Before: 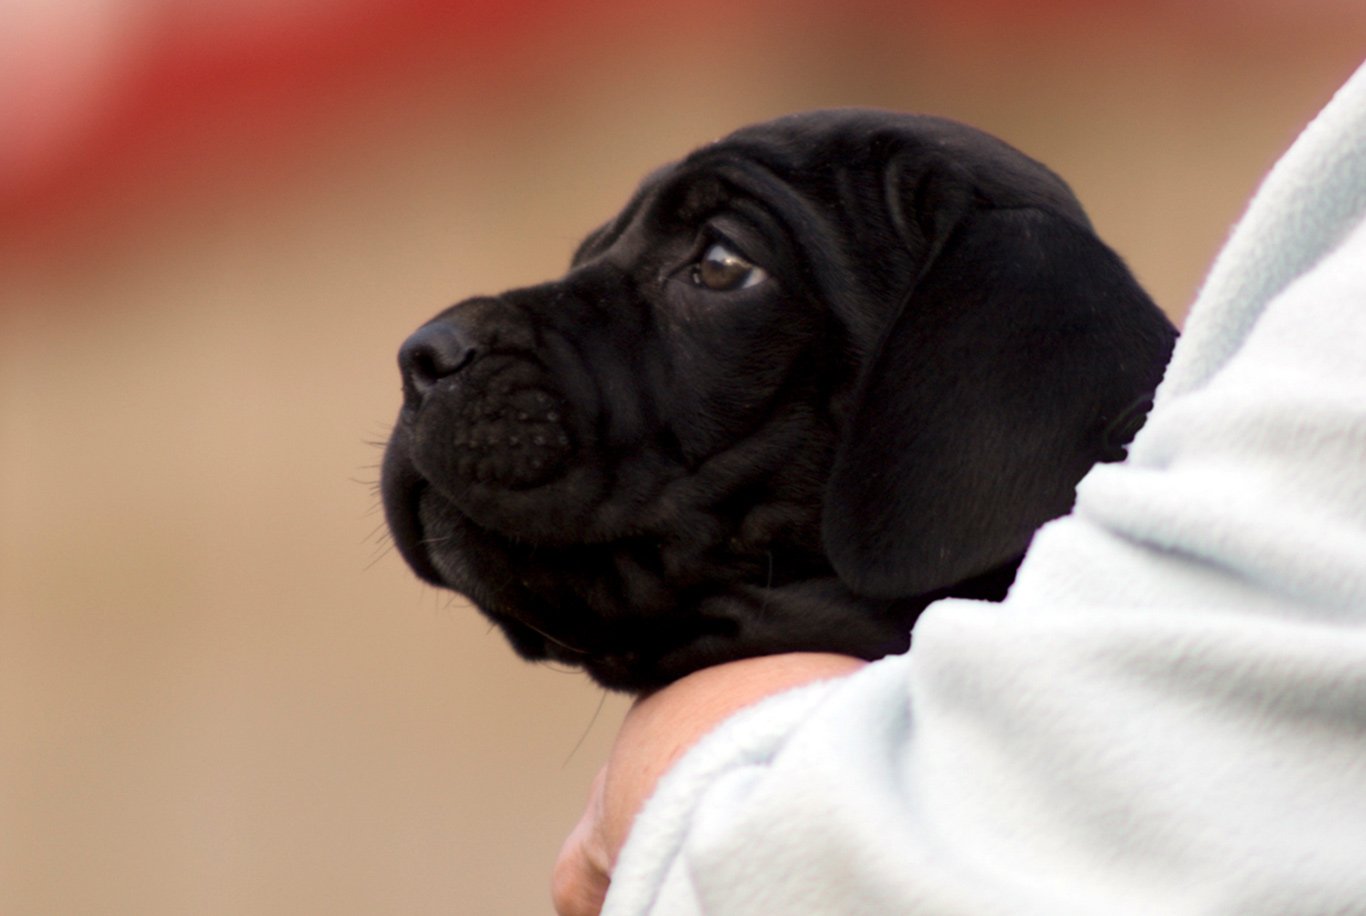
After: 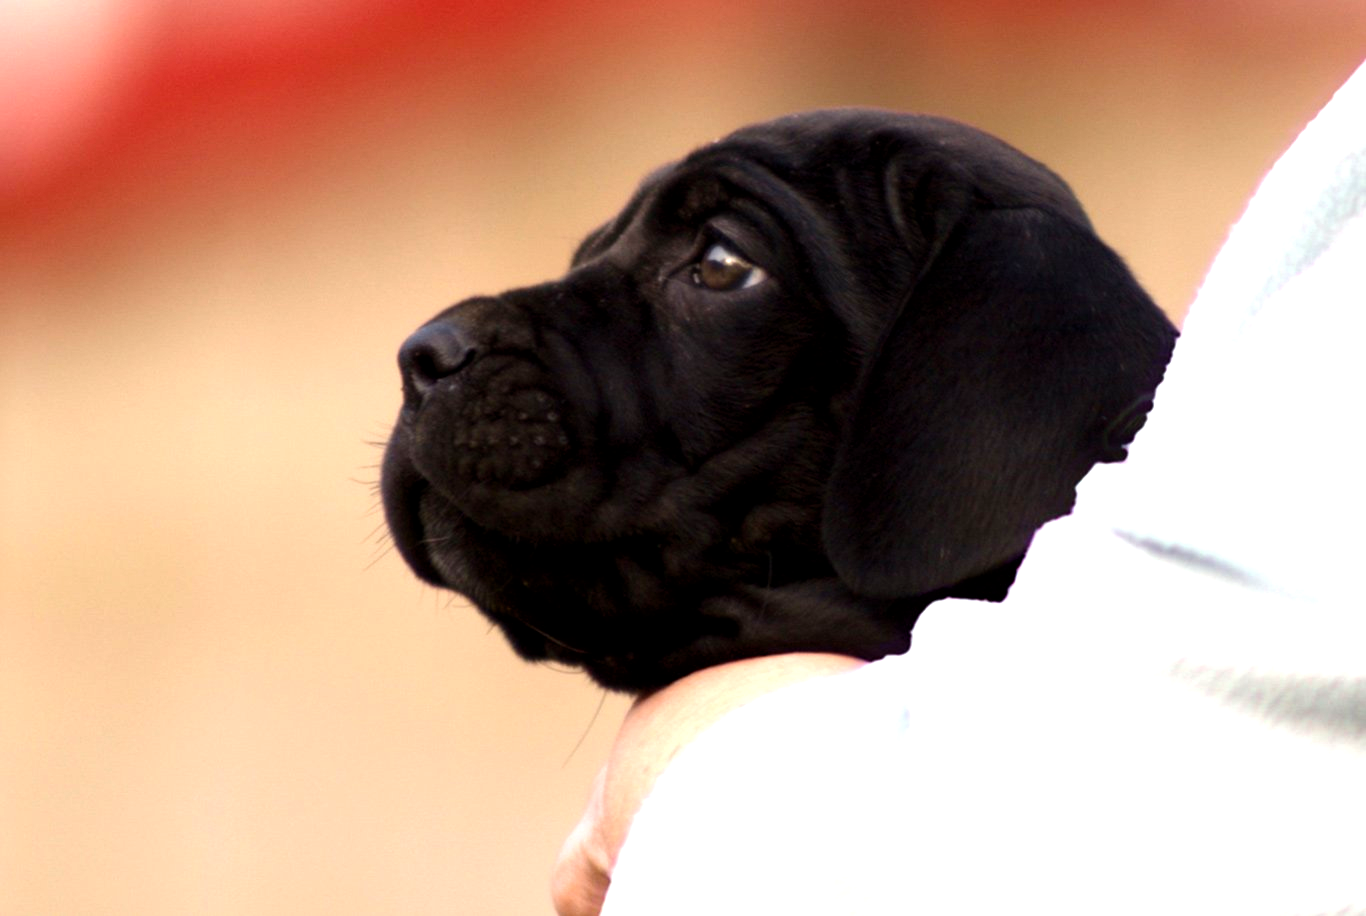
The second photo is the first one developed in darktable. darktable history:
color balance rgb: shadows lift › luminance -20%, power › hue 72.24°, highlights gain › luminance 15%, global offset › hue 171.6°, perceptual saturation grading › highlights -15%, perceptual saturation grading › shadows 25%, global vibrance 35%, contrast 10%
exposure: black level correction 0.001, exposure 0.5 EV, compensate exposure bias true, compensate highlight preservation false
